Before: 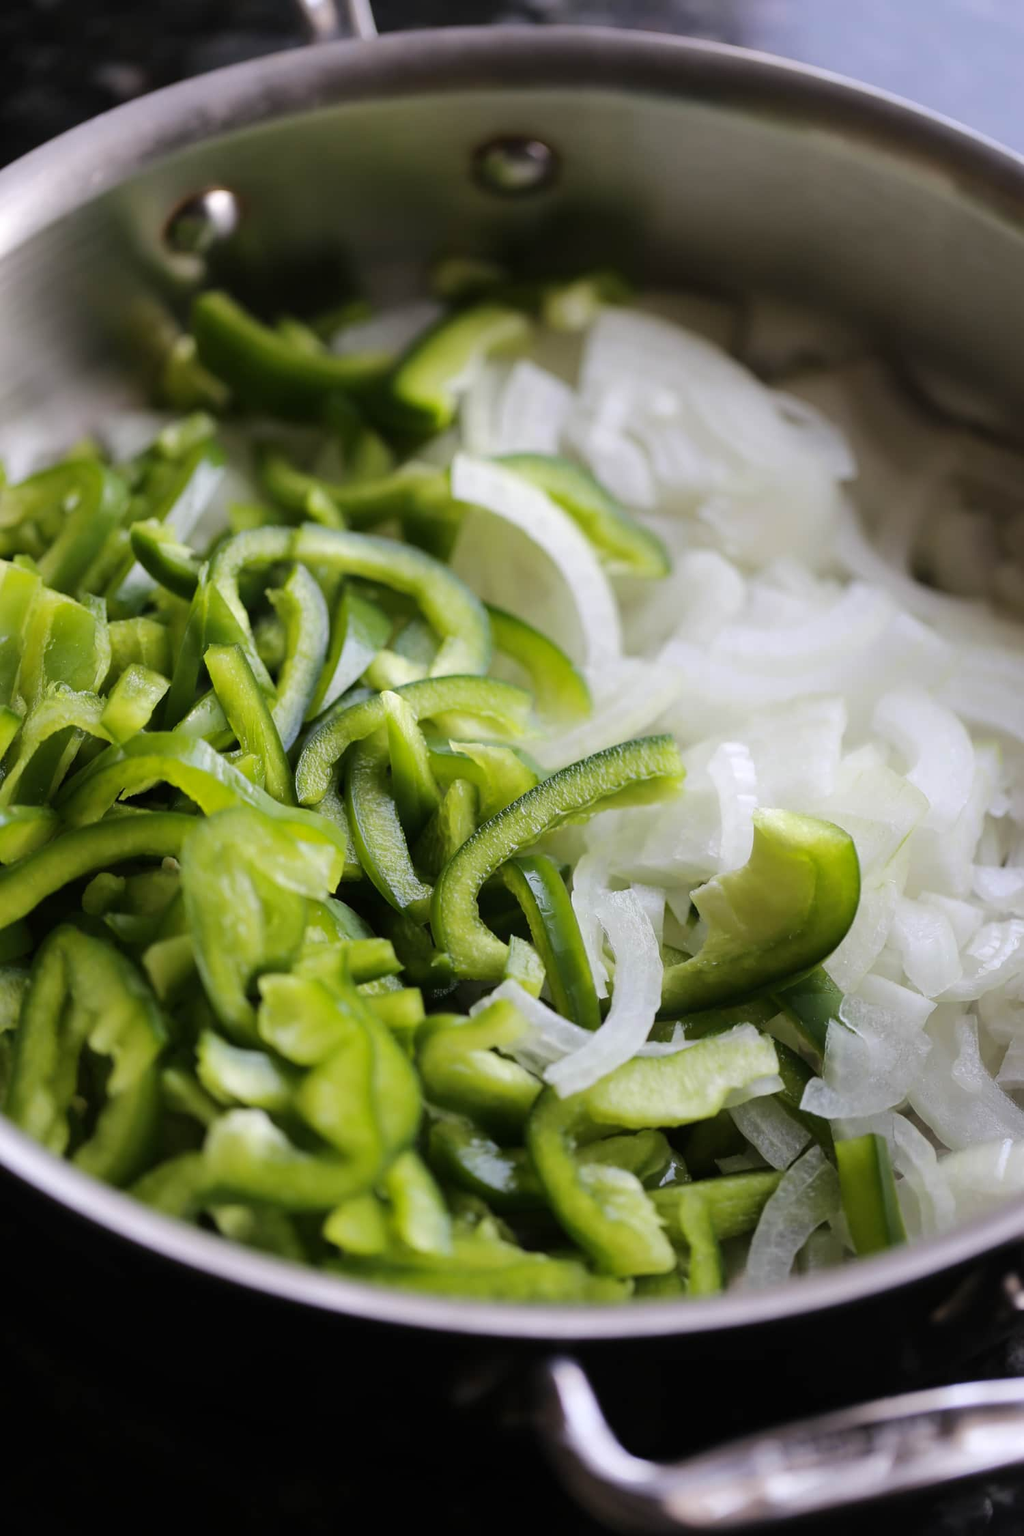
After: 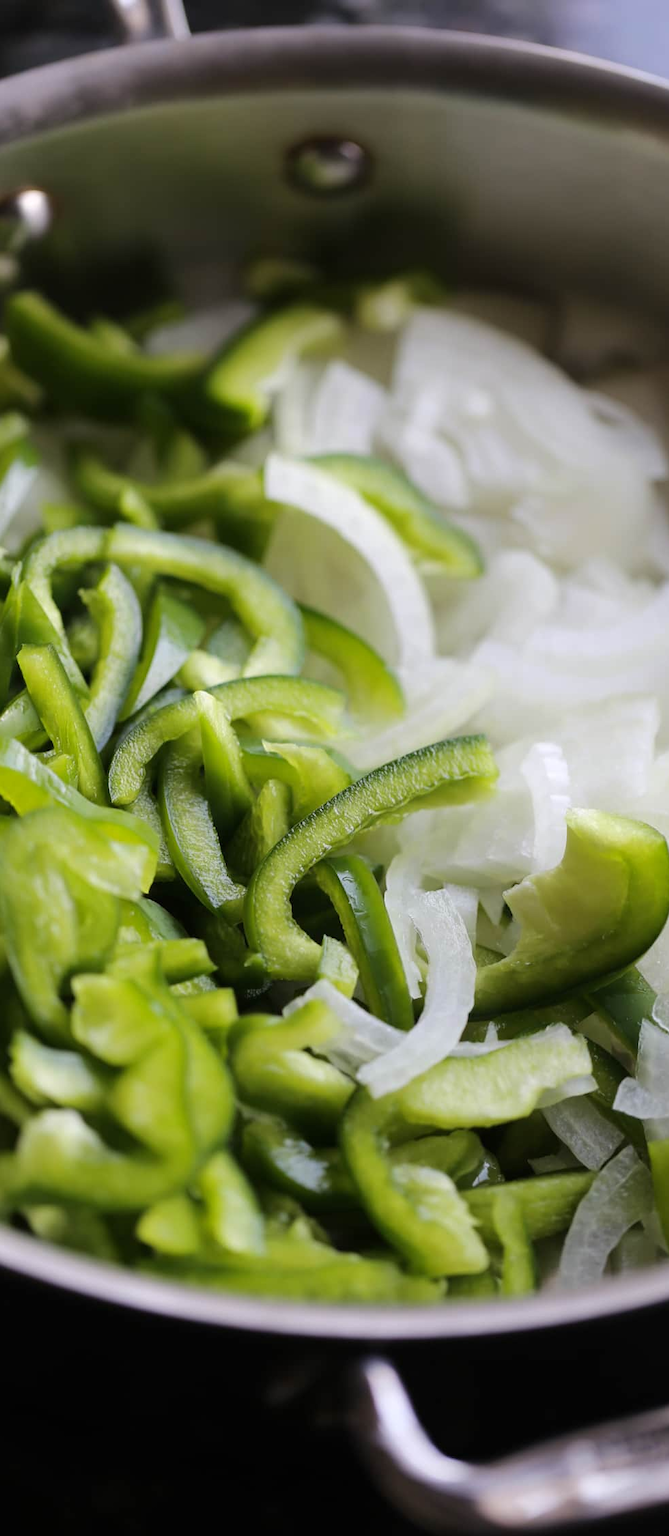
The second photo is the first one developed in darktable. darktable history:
crop and rotate: left 18.309%, right 16.243%
